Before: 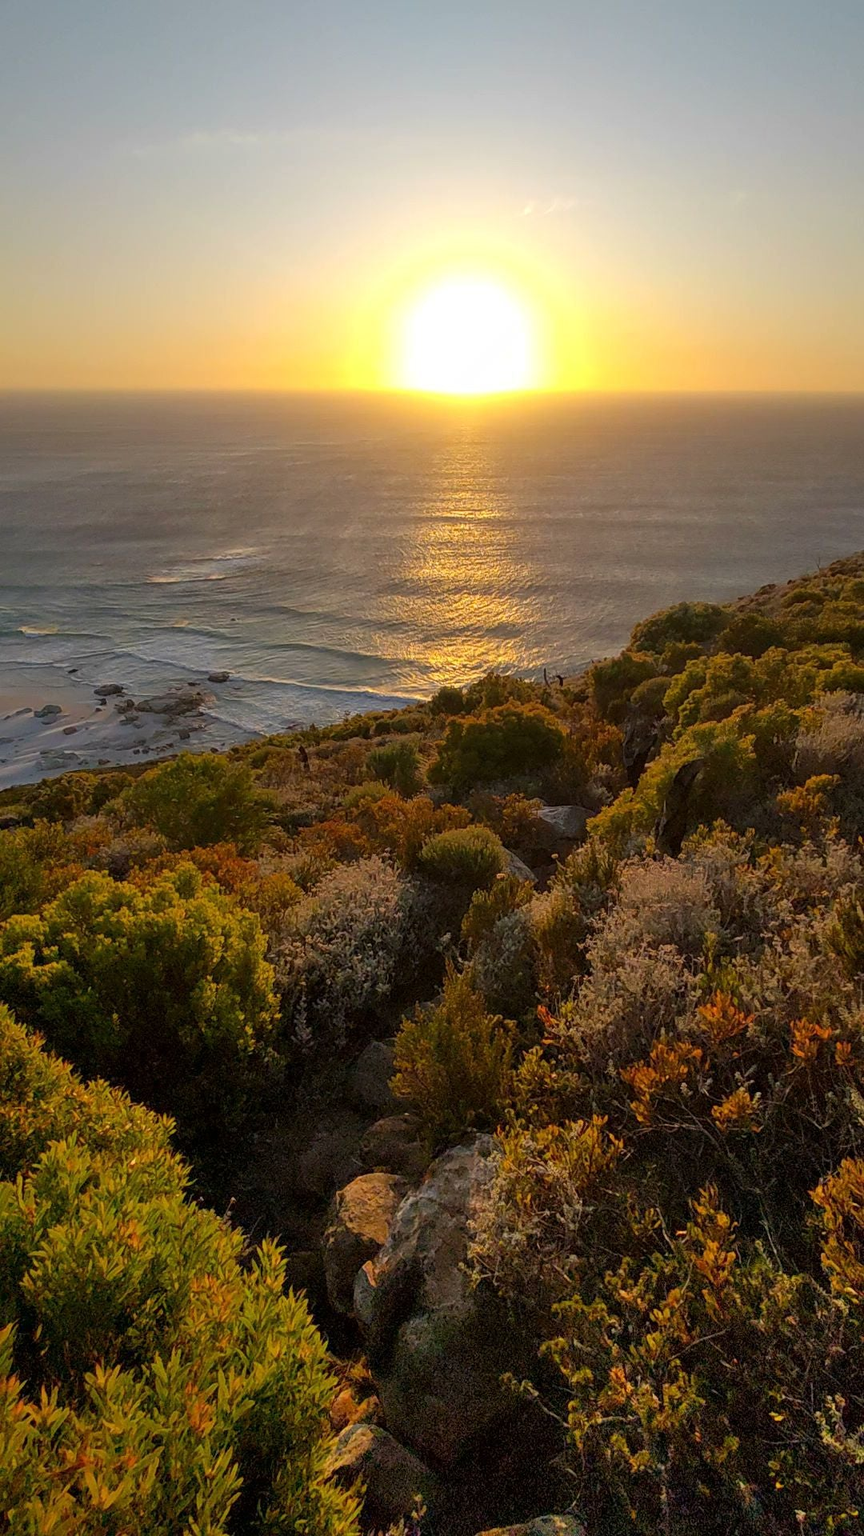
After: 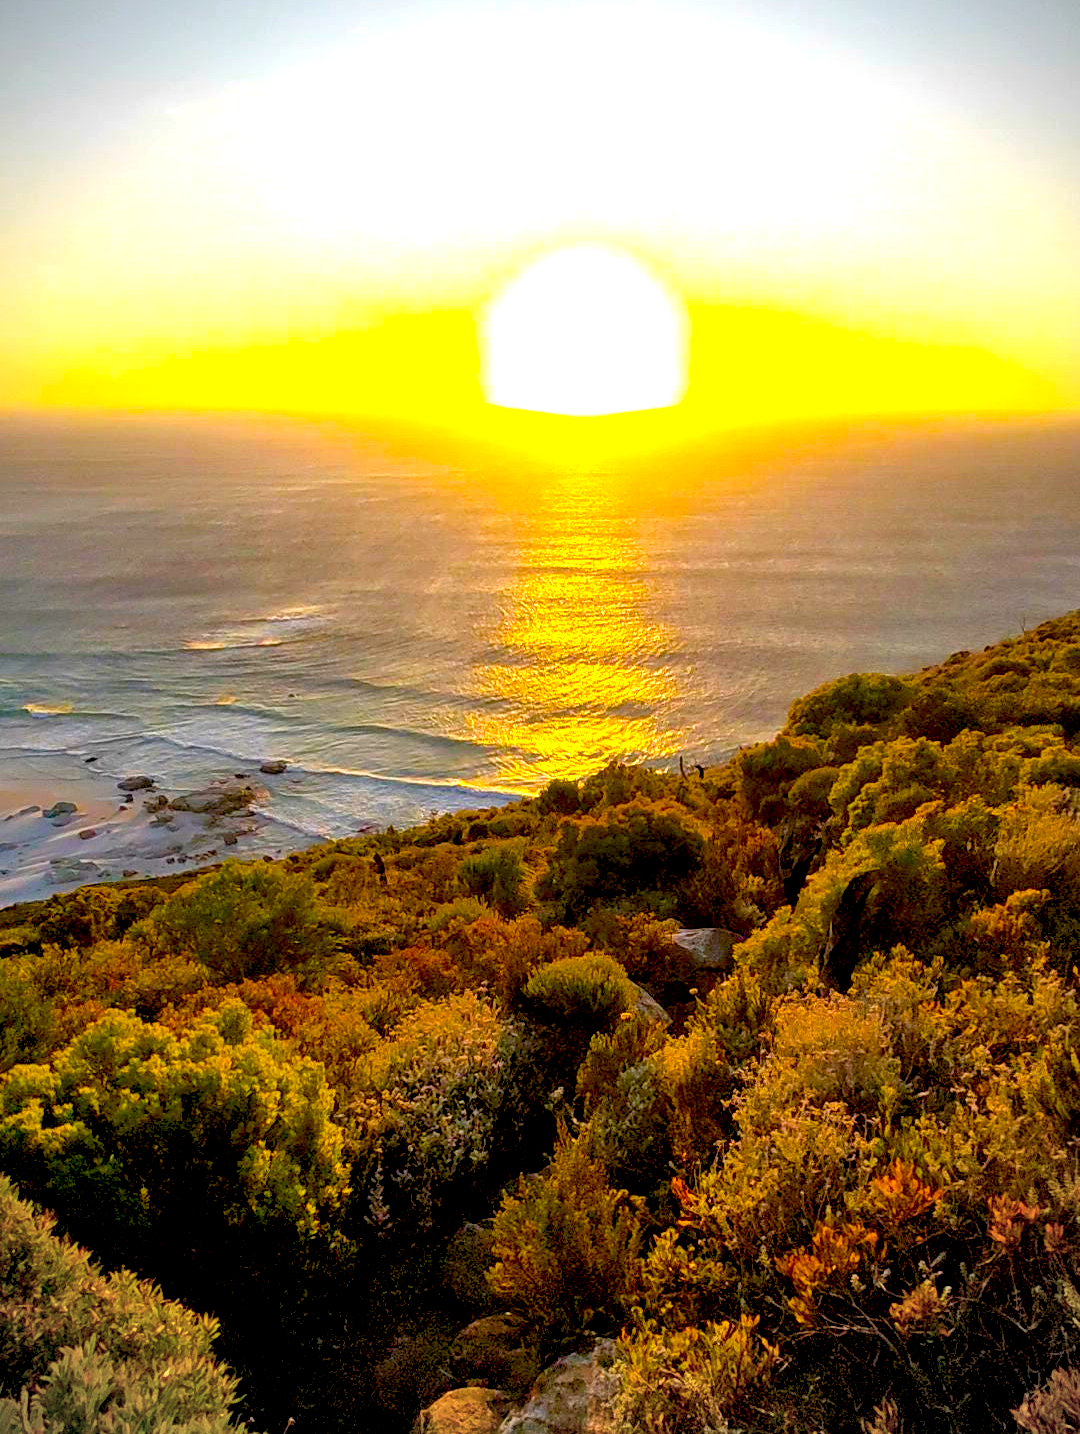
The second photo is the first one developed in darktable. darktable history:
vignetting: on, module defaults
exposure: black level correction 0.011, exposure 1.076 EV, compensate exposure bias true, compensate highlight preservation false
tone equalizer: -8 EV 0.245 EV, -7 EV 0.409 EV, -6 EV 0.432 EV, -5 EV 0.231 EV, -3 EV -0.254 EV, -2 EV -0.433 EV, -1 EV -0.412 EV, +0 EV -0.225 EV, luminance estimator HSV value / RGB max
color balance rgb: linear chroma grading › global chroma 25.408%, perceptual saturation grading › global saturation 29.536%, perceptual brilliance grading › global brilliance 12.68%
crop: top 4.141%, bottom 21.14%
